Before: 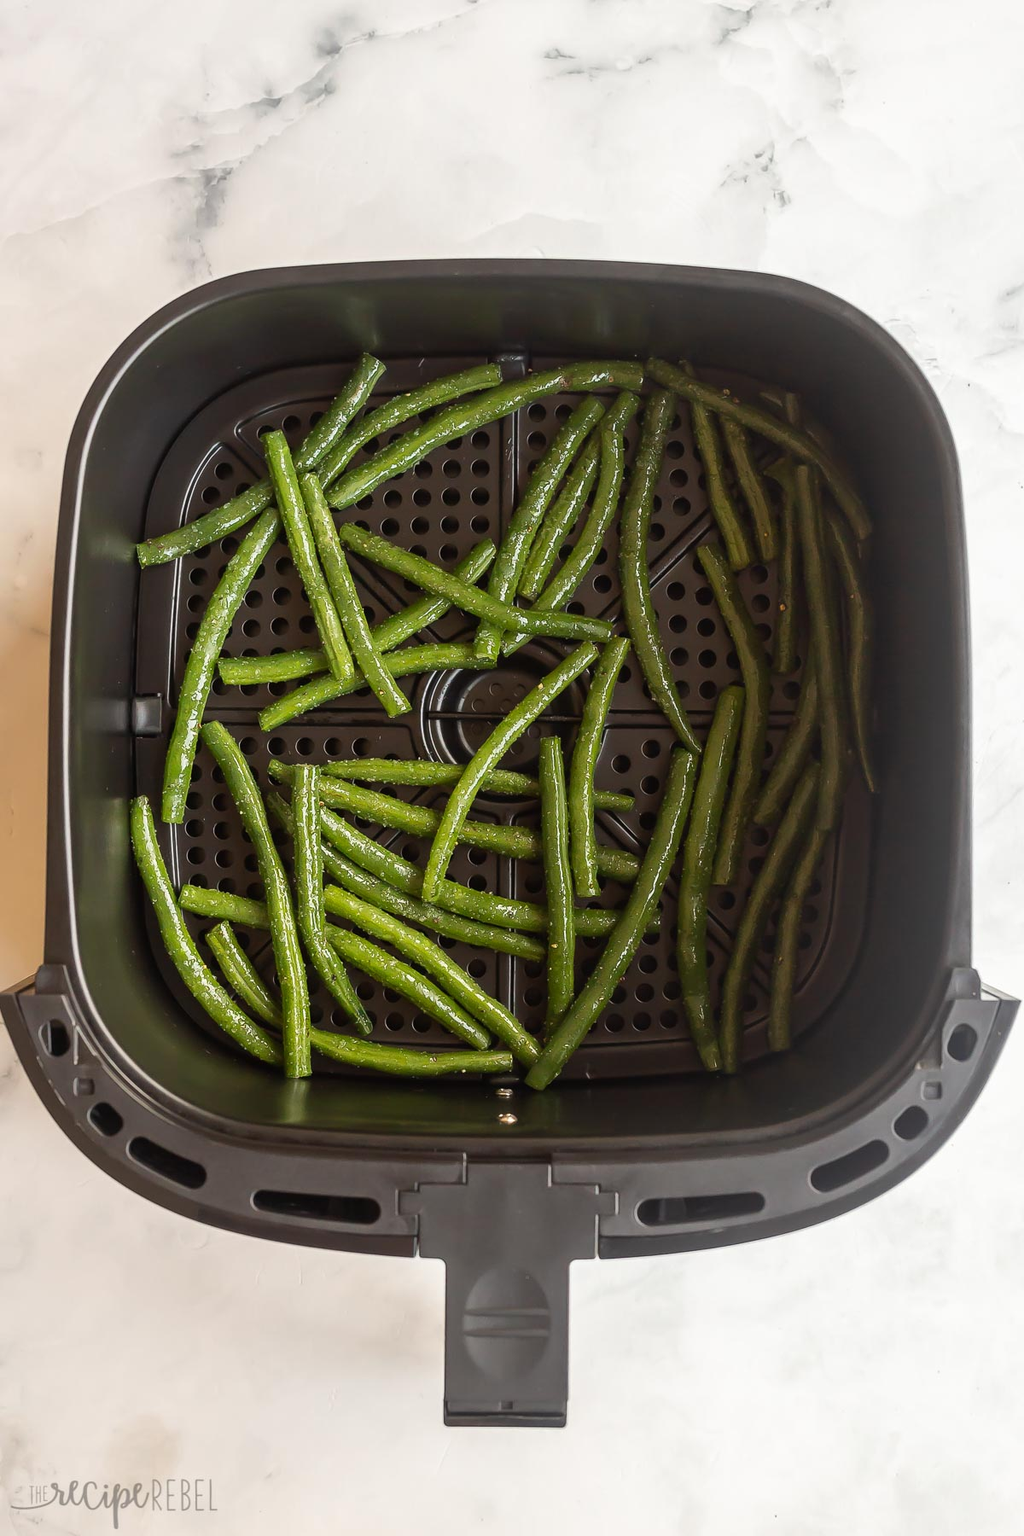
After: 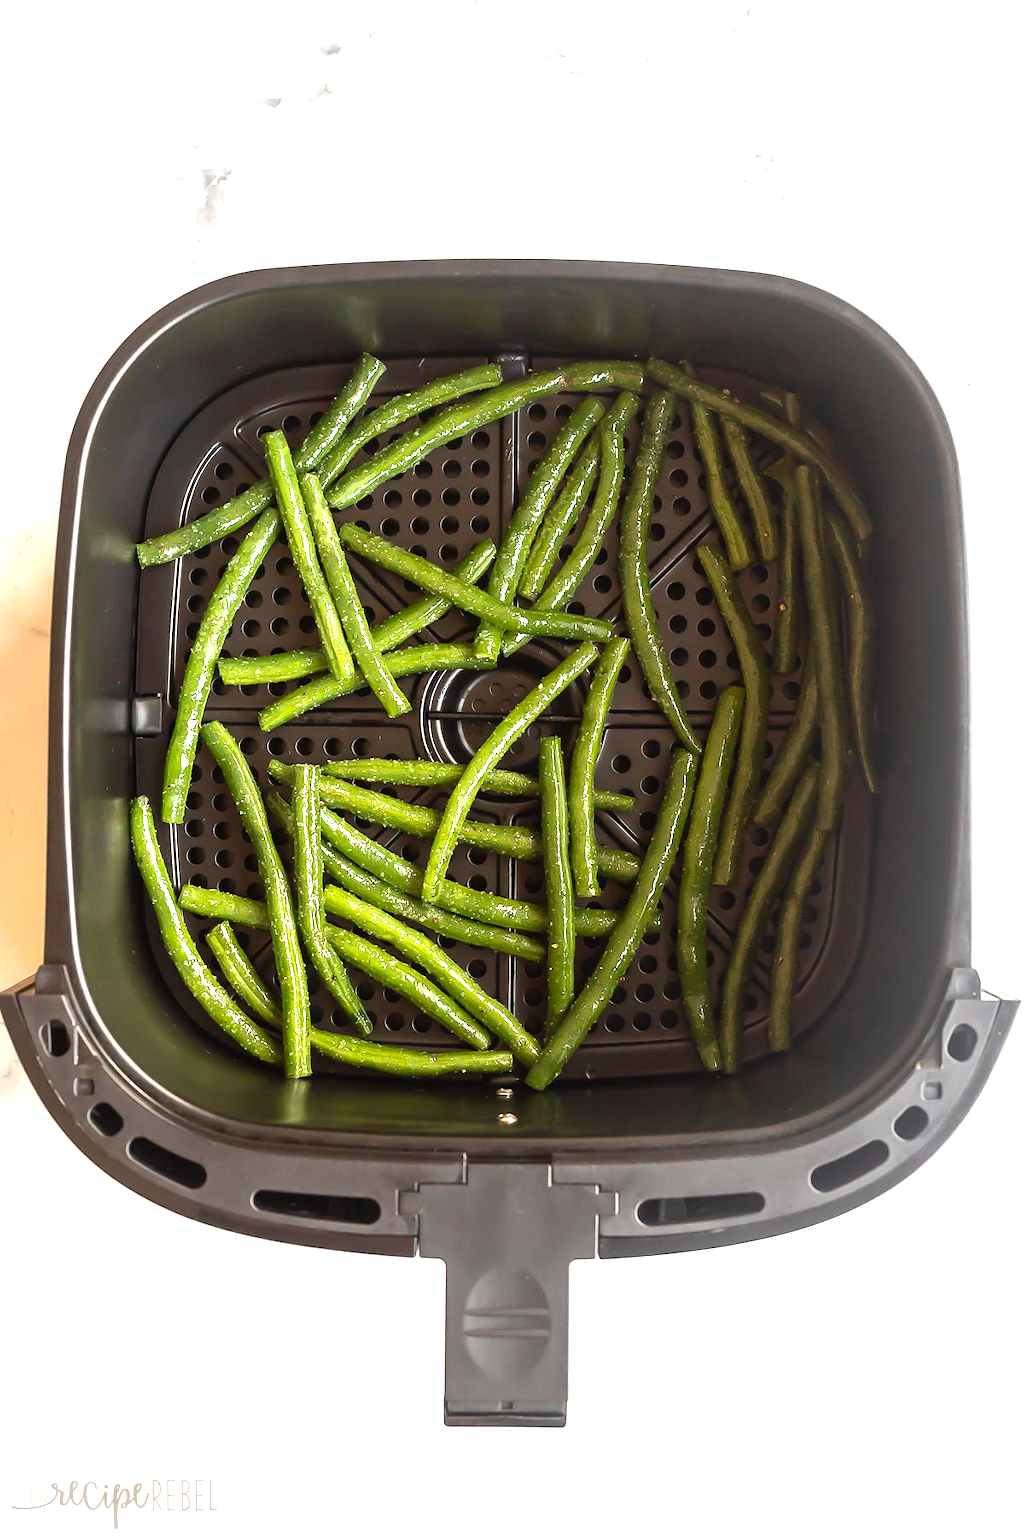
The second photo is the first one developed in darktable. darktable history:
levels: levels [0, 0.374, 0.749]
